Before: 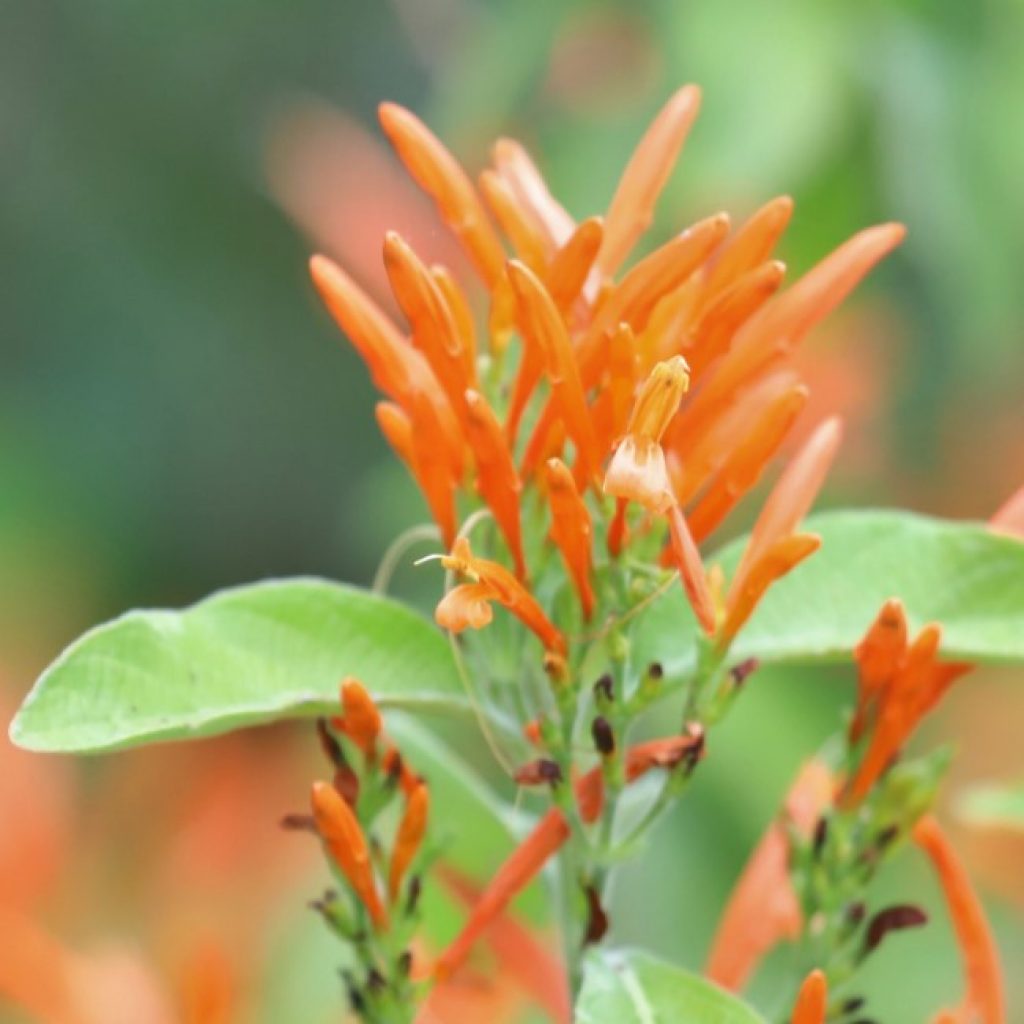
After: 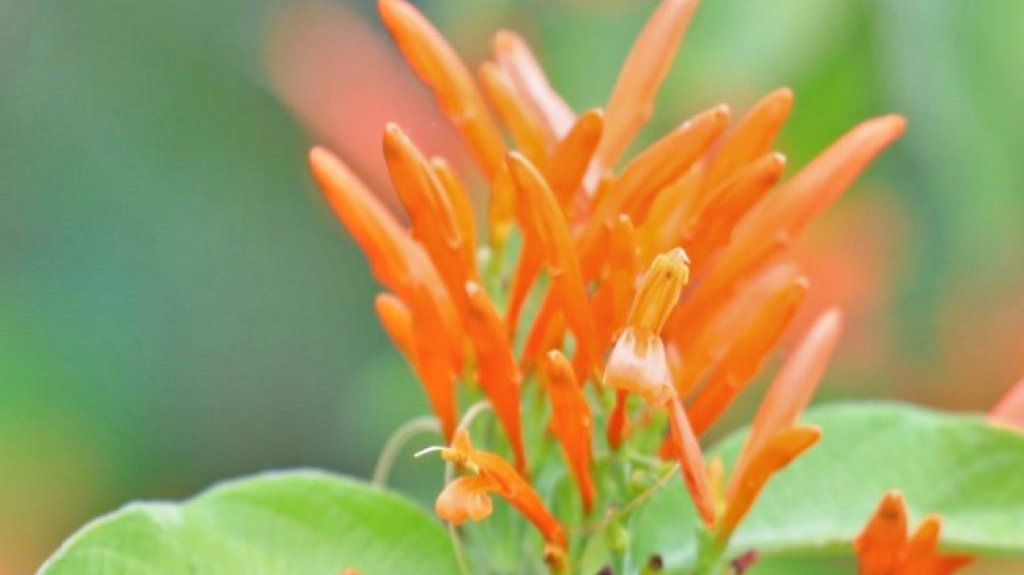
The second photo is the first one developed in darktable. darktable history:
color balance rgb: power › hue 72.72°, global offset › hue 168.46°, perceptual saturation grading › global saturation 0.716%, contrast -9.6%
tone equalizer: -7 EV 0.152 EV, -6 EV 0.621 EV, -5 EV 1.18 EV, -4 EV 1.36 EV, -3 EV 1.14 EV, -2 EV 0.6 EV, -1 EV 0.147 EV, mask exposure compensation -0.5 EV
crop and rotate: top 10.58%, bottom 33.245%
haze removal: compatibility mode true, adaptive false
